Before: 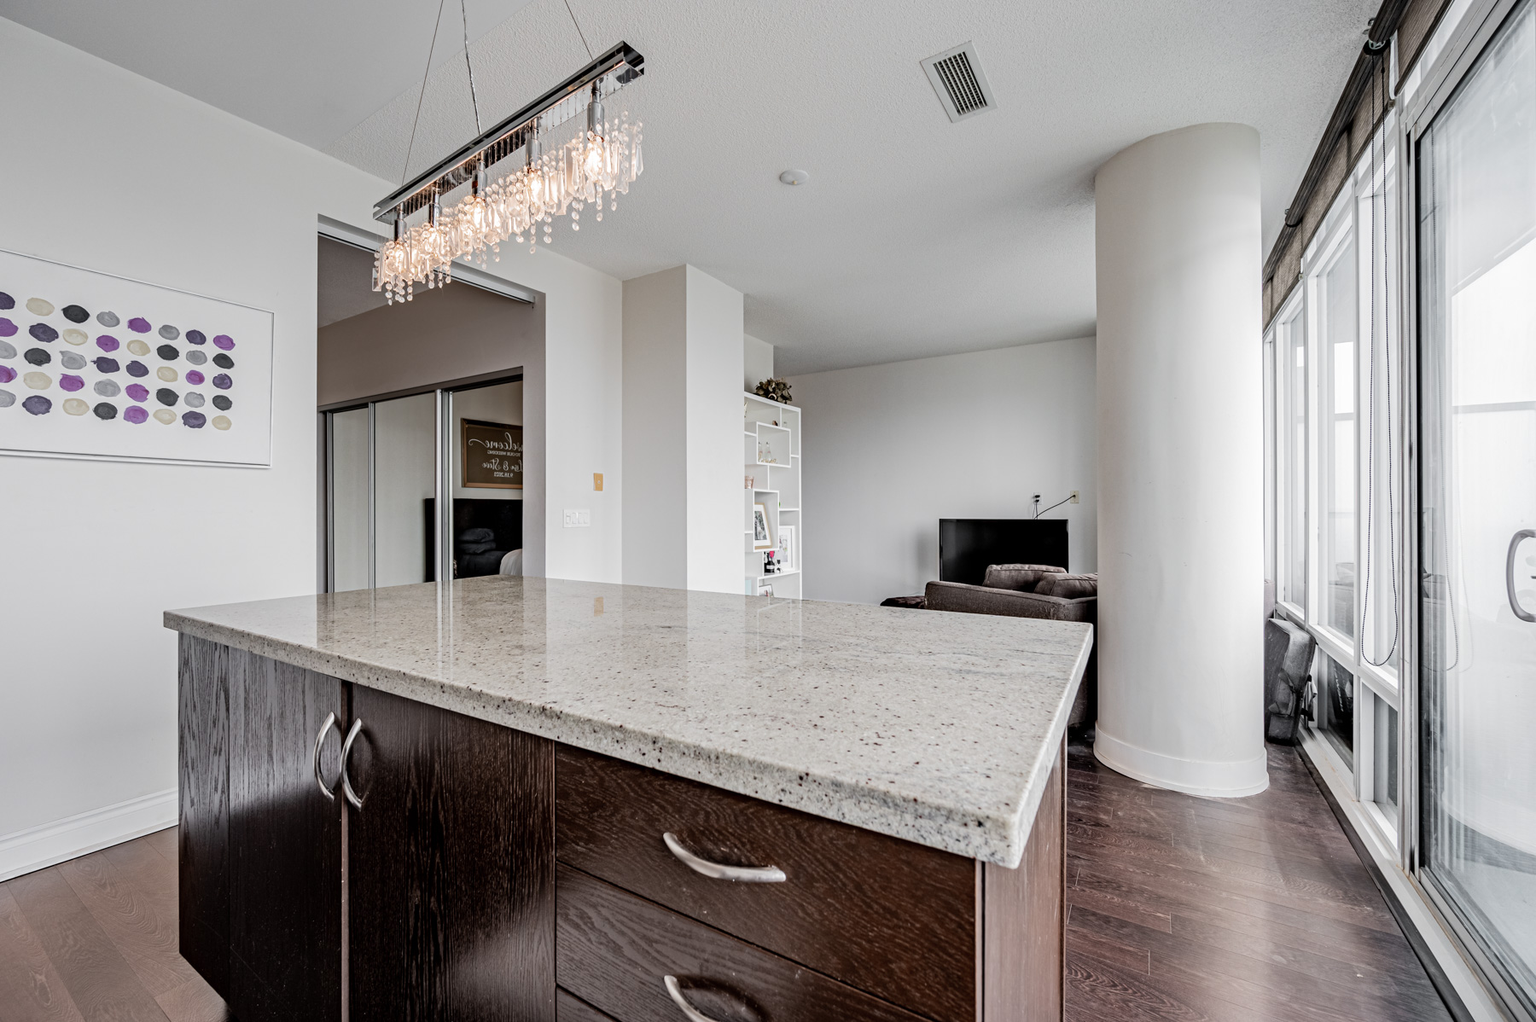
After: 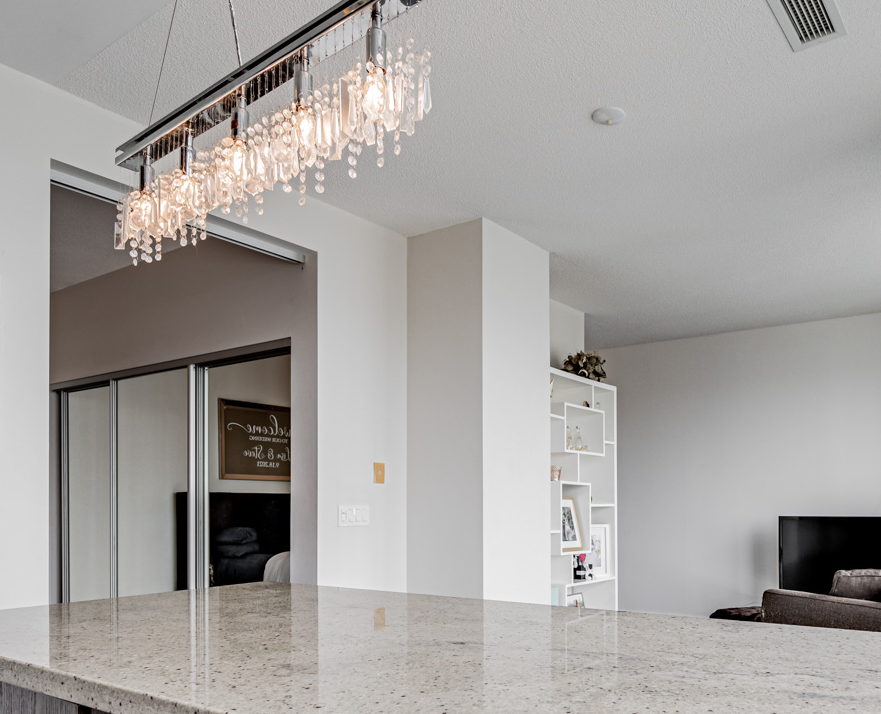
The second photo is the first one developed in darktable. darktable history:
crop: left 17.912%, top 7.71%, right 33.103%, bottom 32.651%
